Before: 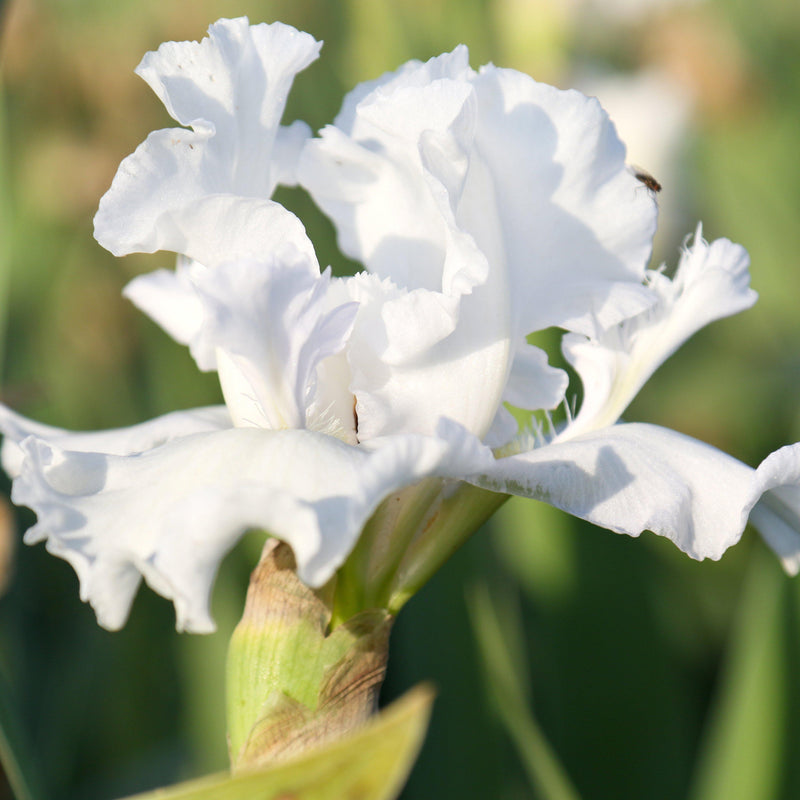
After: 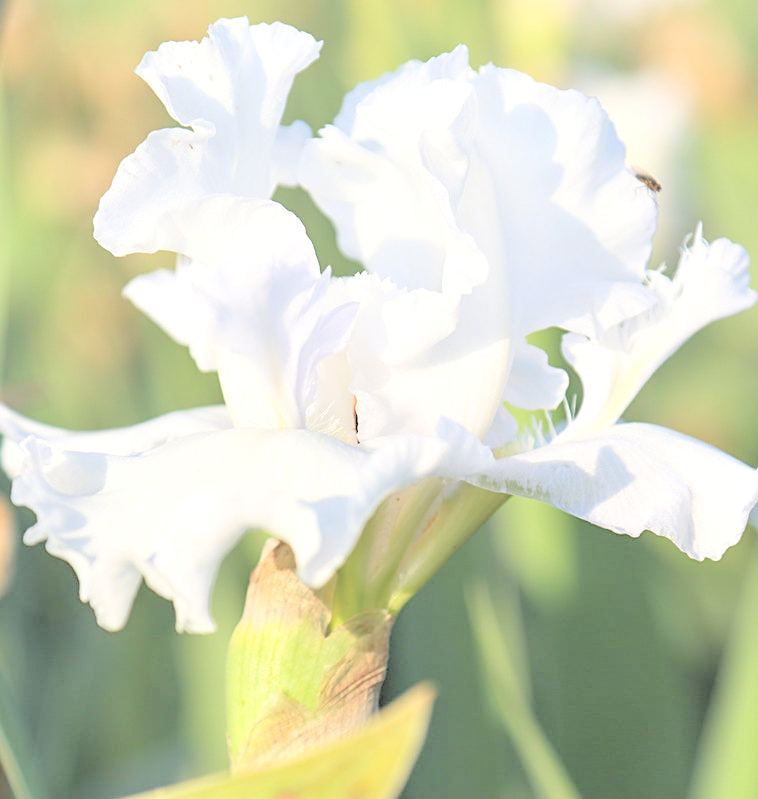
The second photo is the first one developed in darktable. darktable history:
contrast brightness saturation: brightness 0.987
exposure: compensate highlight preservation false
crop and rotate: left 0%, right 5.151%
sharpen: on, module defaults
local contrast: on, module defaults
